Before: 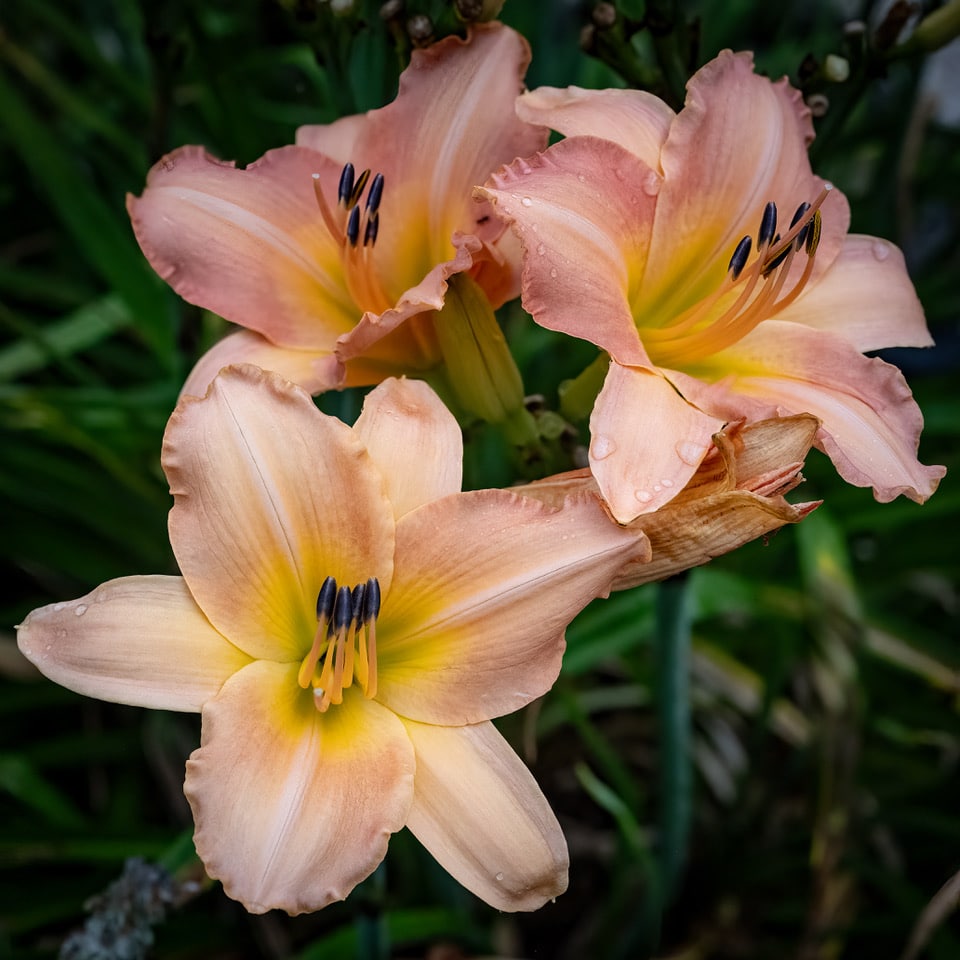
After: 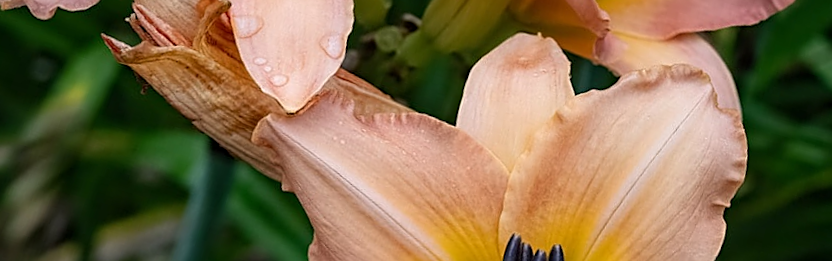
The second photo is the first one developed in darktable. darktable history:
rotate and perspective: rotation 0.128°, lens shift (vertical) -0.181, lens shift (horizontal) -0.044, shear 0.001, automatic cropping off
sharpen: on, module defaults
crop and rotate: angle 16.12°, top 30.835%, bottom 35.653%
